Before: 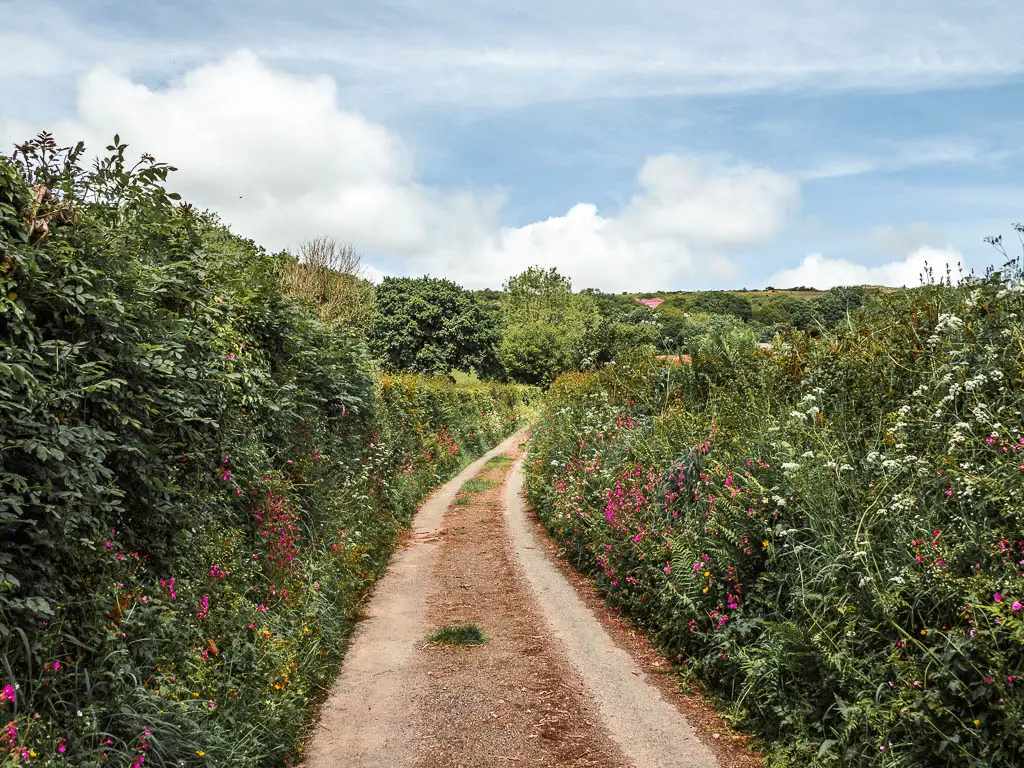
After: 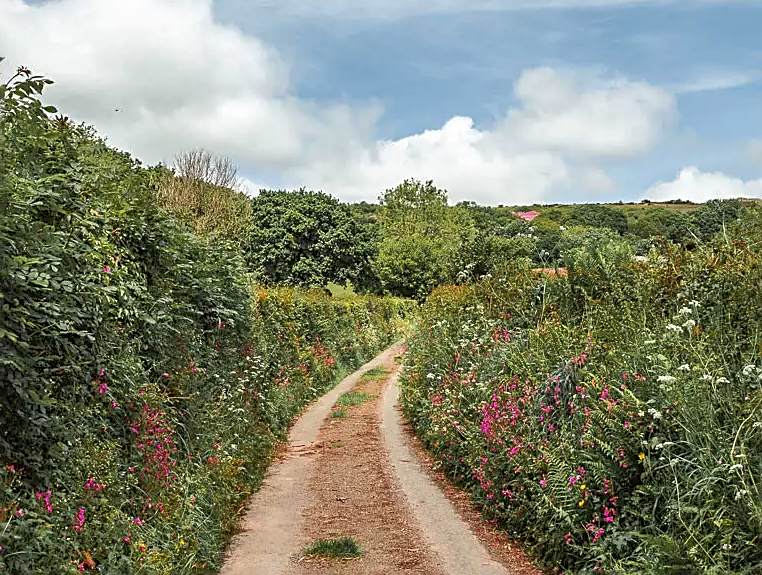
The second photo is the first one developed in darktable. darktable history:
sharpen: on, module defaults
shadows and highlights: on, module defaults
crop and rotate: left 12.131%, top 11.447%, right 13.386%, bottom 13.677%
